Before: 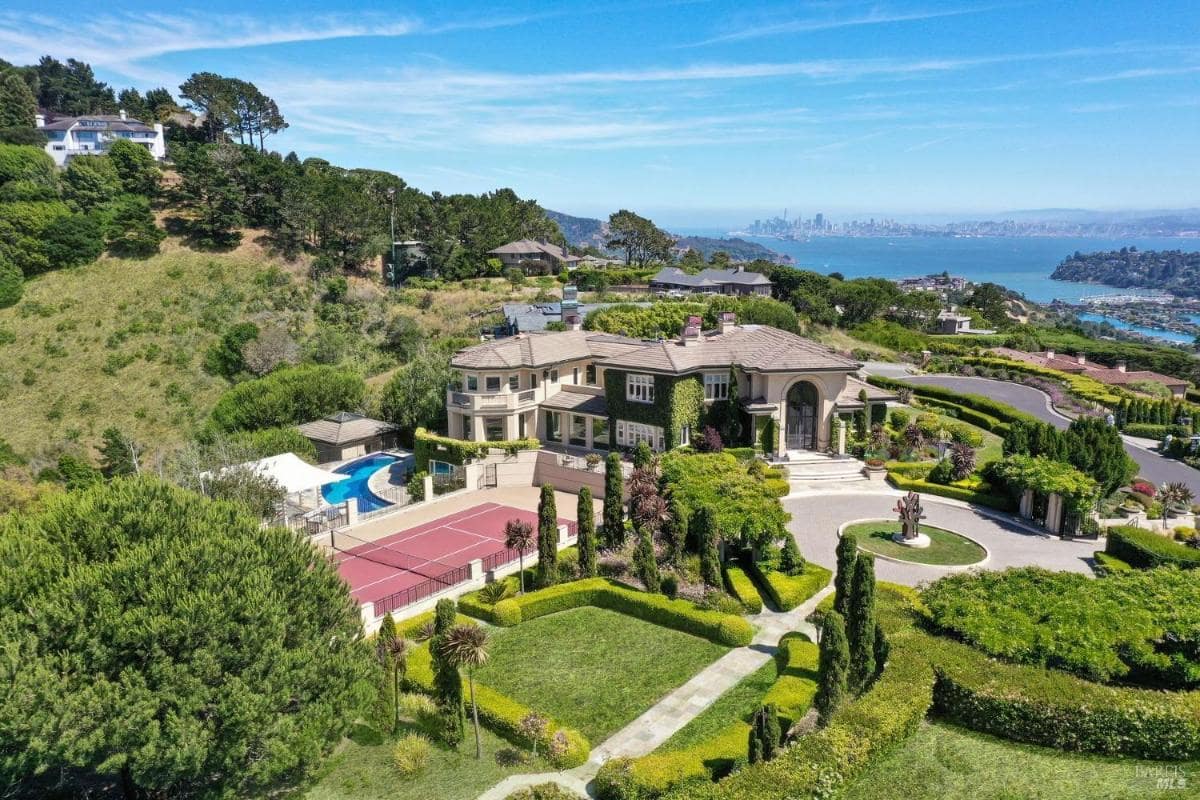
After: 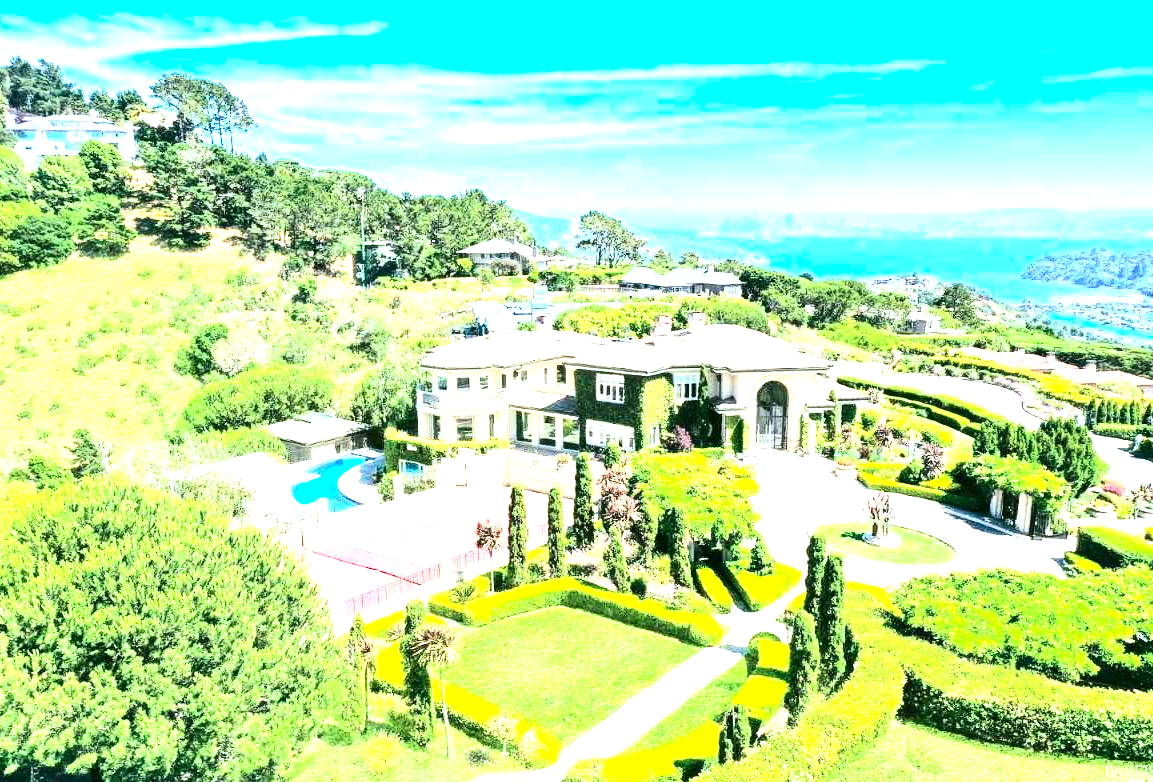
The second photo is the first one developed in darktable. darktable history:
color balance rgb: shadows lift › chroma 11.551%, shadows lift › hue 130.68°, highlights gain › luminance 19.878%, highlights gain › chroma 2.779%, highlights gain › hue 170.79°, perceptual saturation grading › global saturation -0.079%, perceptual brilliance grading › highlights 8.15%, perceptual brilliance grading › mid-tones 3.187%, perceptual brilliance grading › shadows 1.151%, global vibrance 5.048%
contrast brightness saturation: contrast 0.277
exposure: black level correction 0, exposure 2.099 EV, compensate highlight preservation false
crop and rotate: left 2.546%, right 1.289%, bottom 2.244%
